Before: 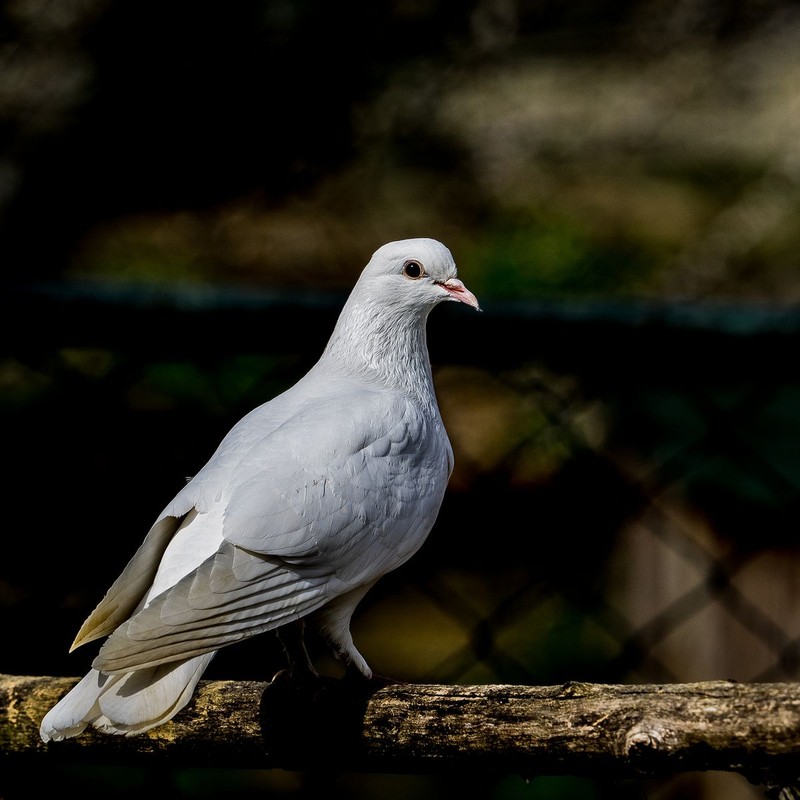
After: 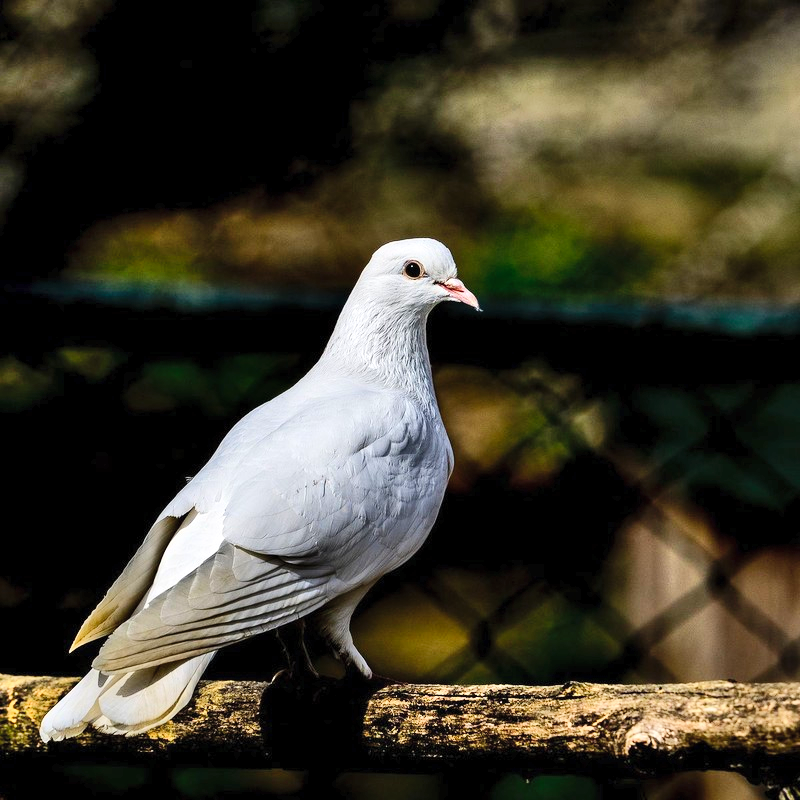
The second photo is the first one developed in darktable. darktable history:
shadows and highlights: shadows 52.49, soften with gaussian
contrast brightness saturation: contrast 0.204, brightness 0.17, saturation 0.216
levels: levels [0, 0.474, 0.947]
